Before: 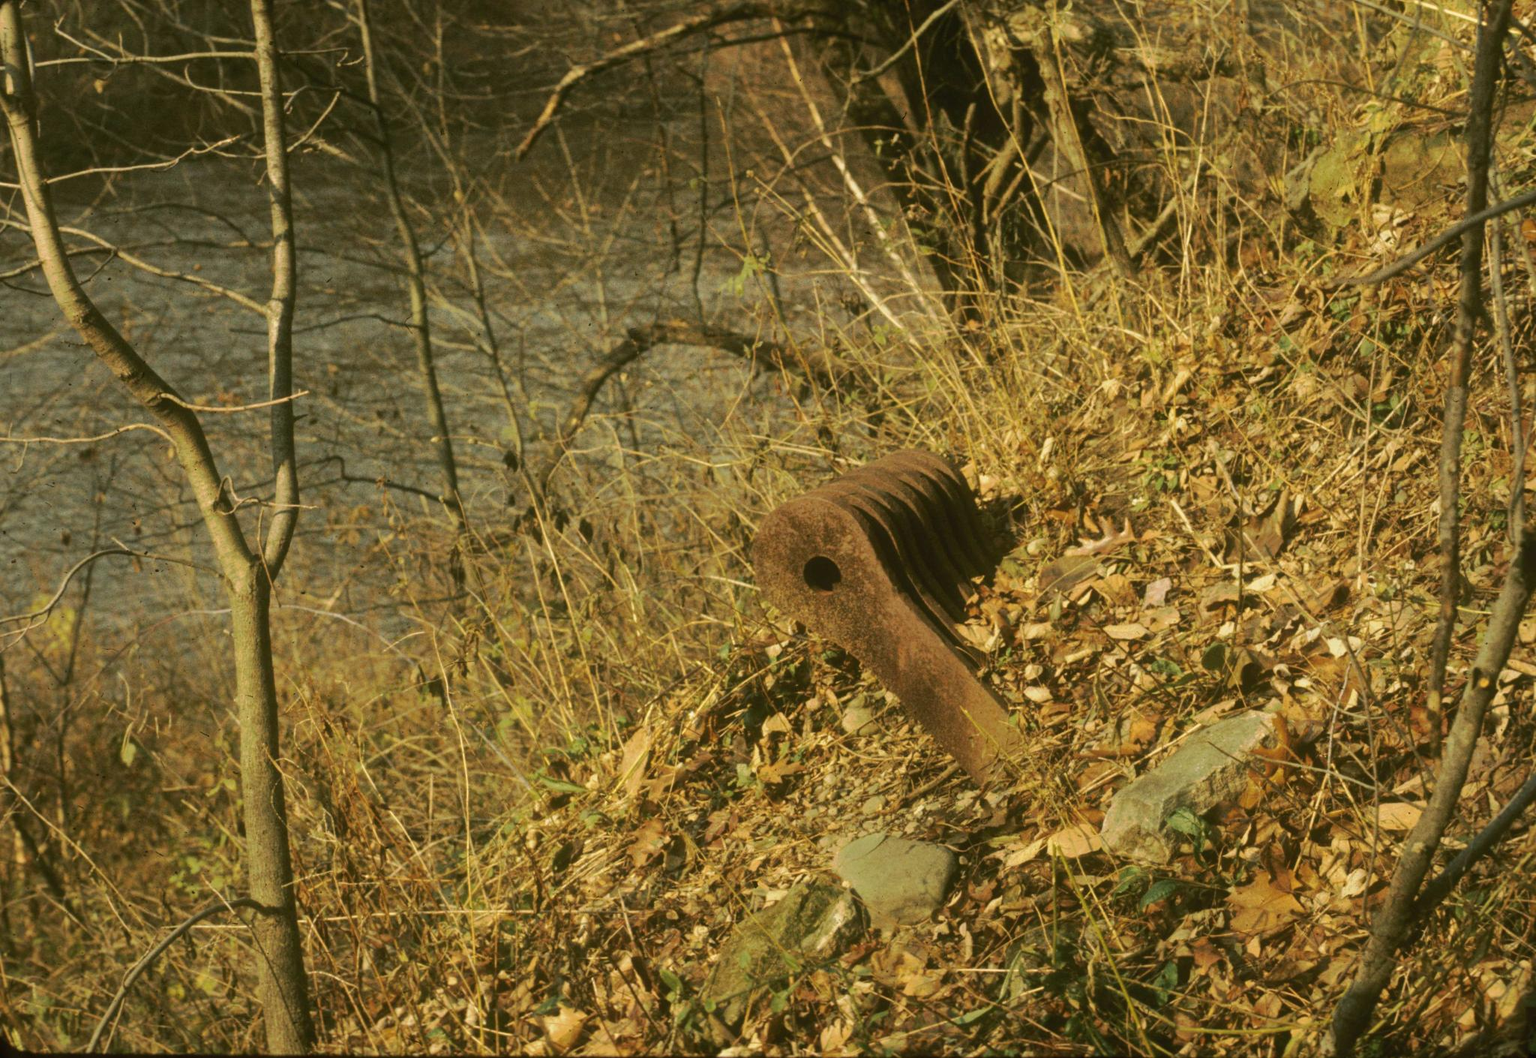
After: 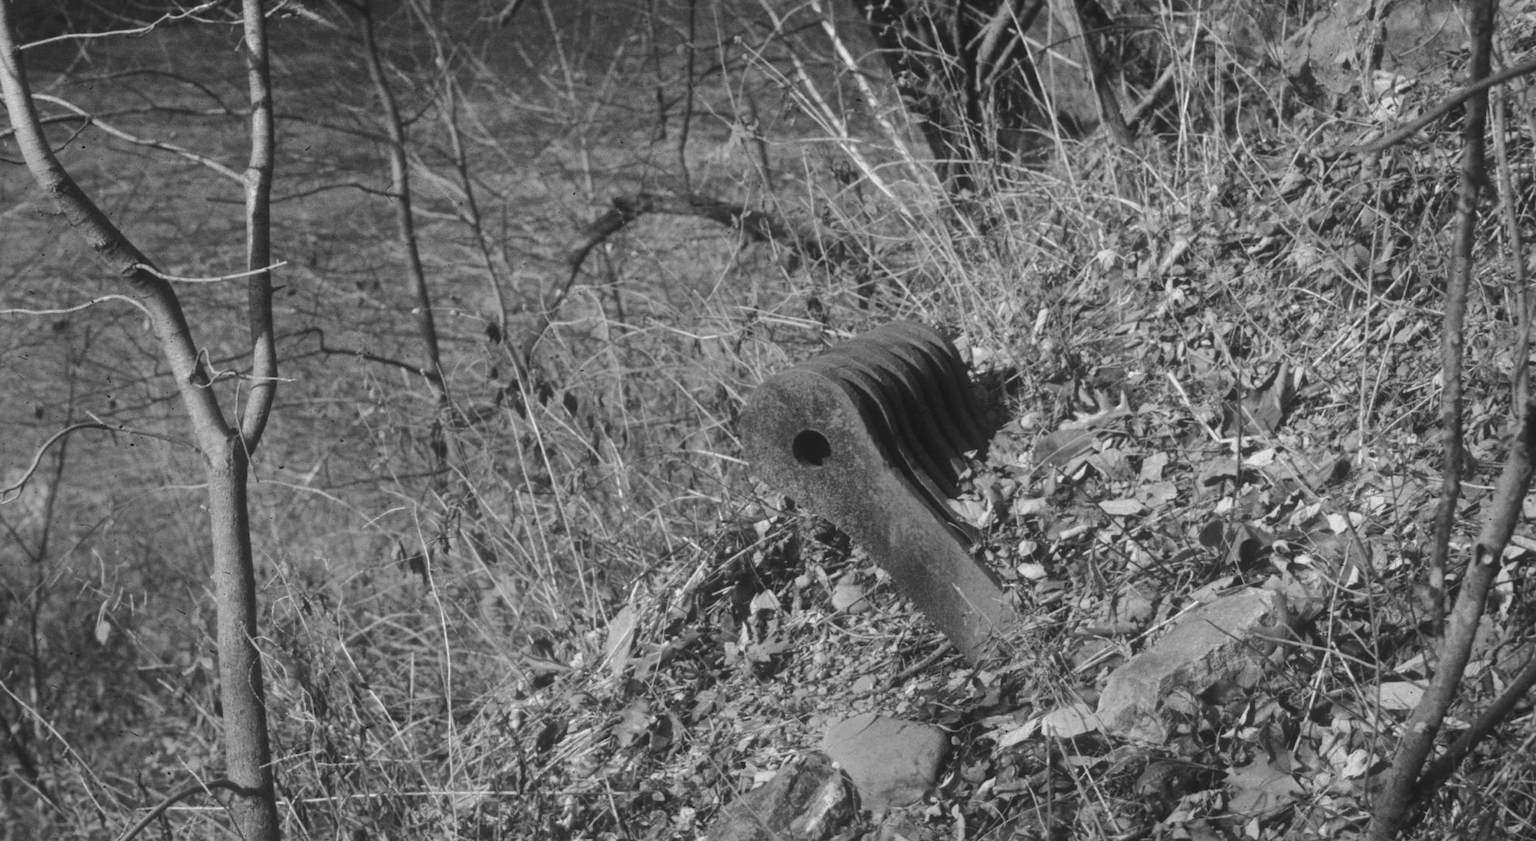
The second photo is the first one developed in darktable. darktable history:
crop and rotate: left 1.814%, top 12.818%, right 0.25%, bottom 9.225%
monochrome: on, module defaults
